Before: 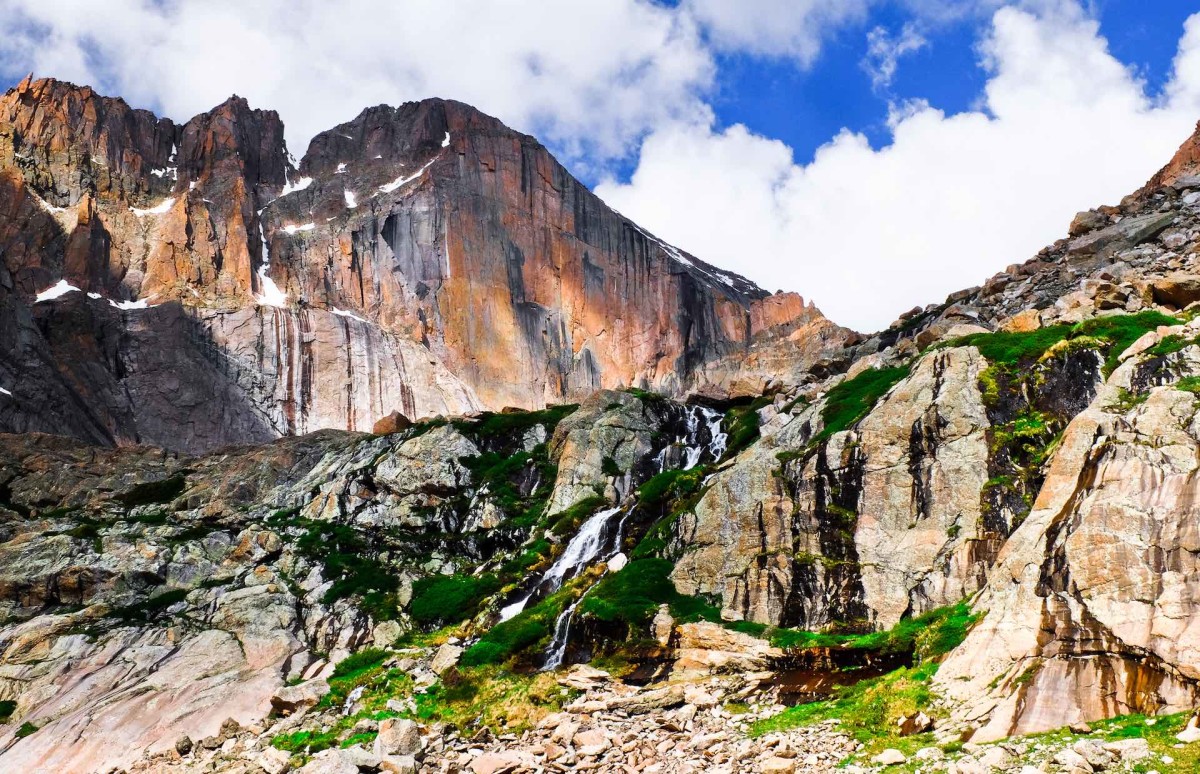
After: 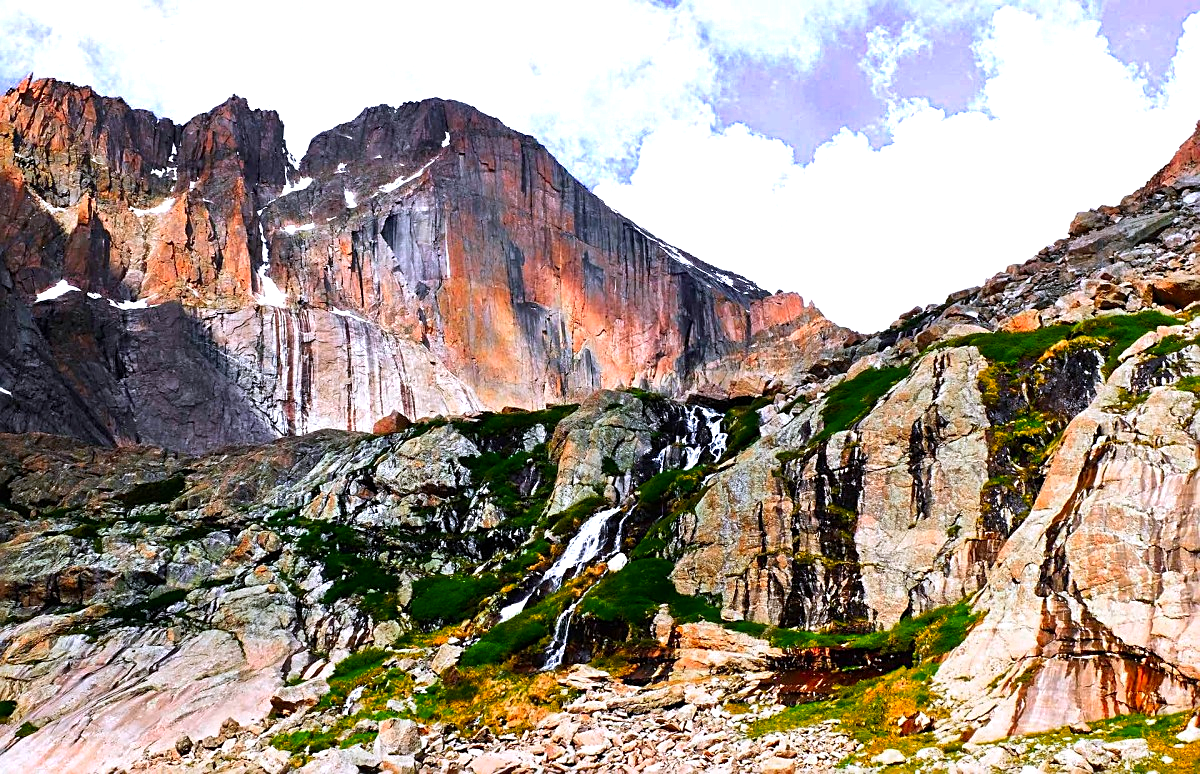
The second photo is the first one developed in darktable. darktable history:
white balance: red 0.984, blue 1.059
color zones: curves: ch0 [(0.473, 0.374) (0.742, 0.784)]; ch1 [(0.354, 0.737) (0.742, 0.705)]; ch2 [(0.318, 0.421) (0.758, 0.532)]
sharpen: amount 0.575
